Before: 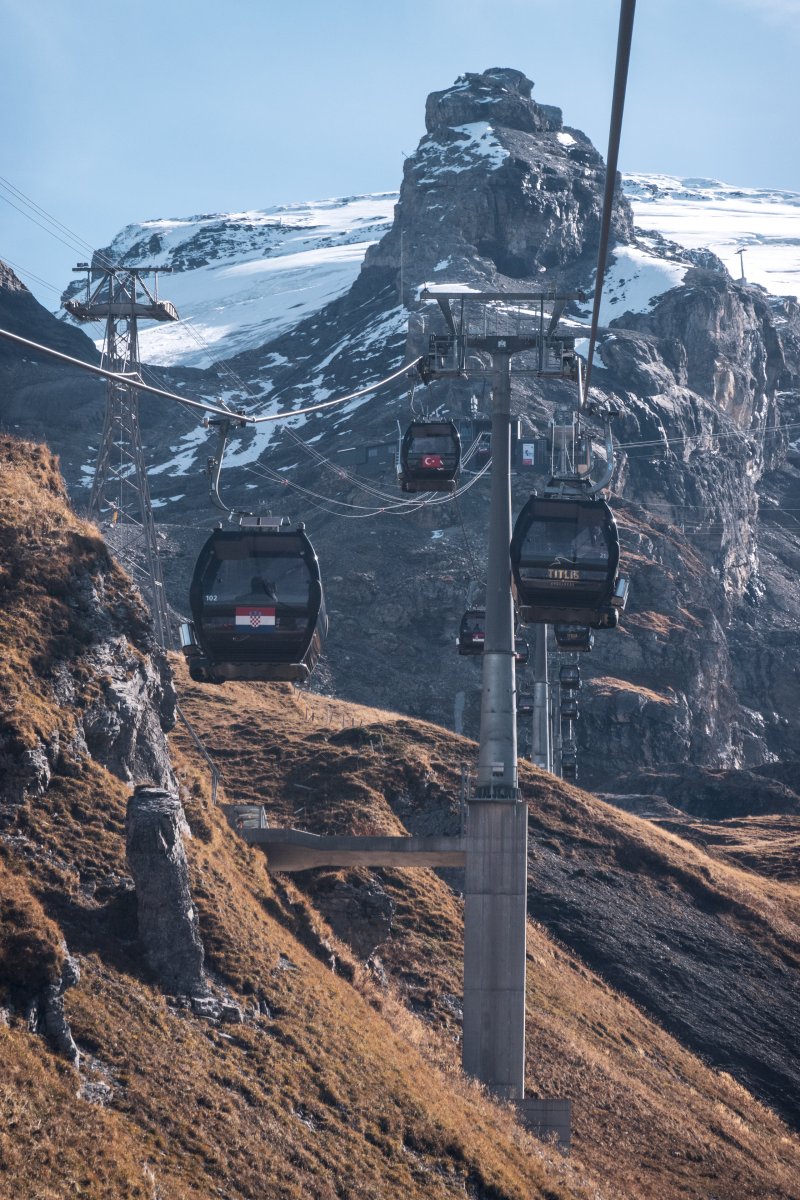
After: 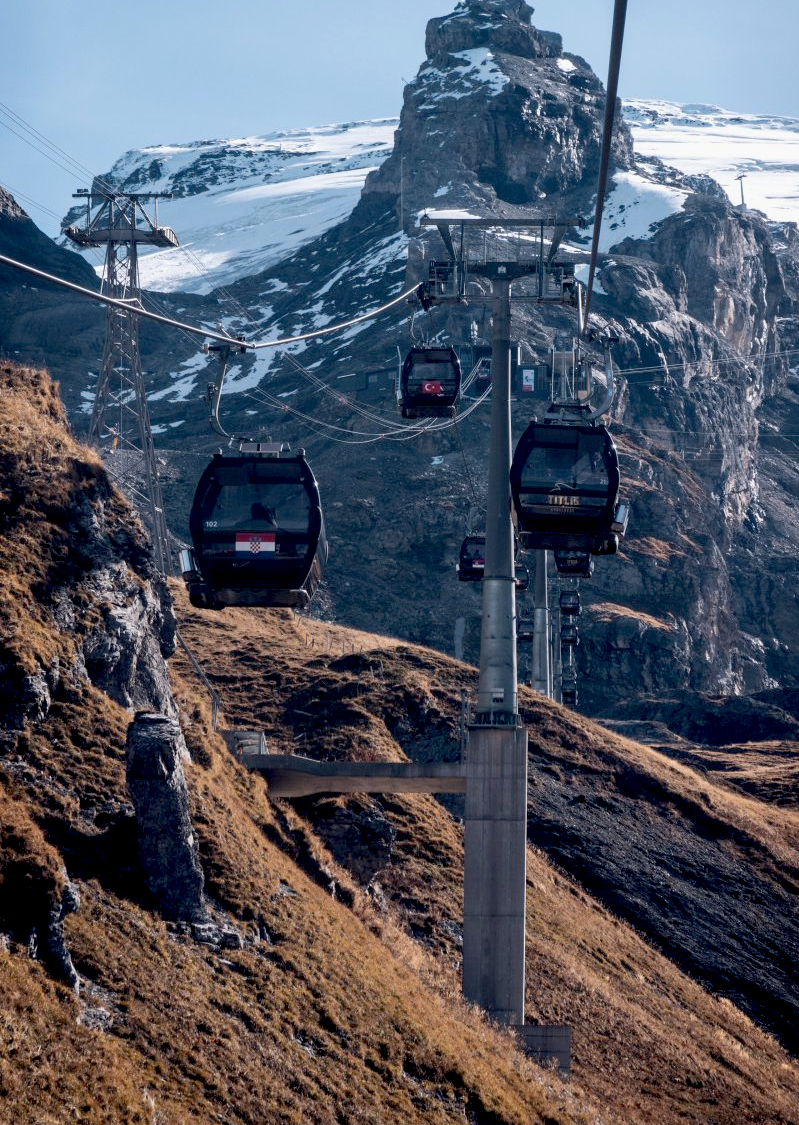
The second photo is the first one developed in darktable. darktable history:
exposure: black level correction 0.029, exposure -0.076 EV, compensate exposure bias true, compensate highlight preservation false
crop and rotate: top 6.243%
